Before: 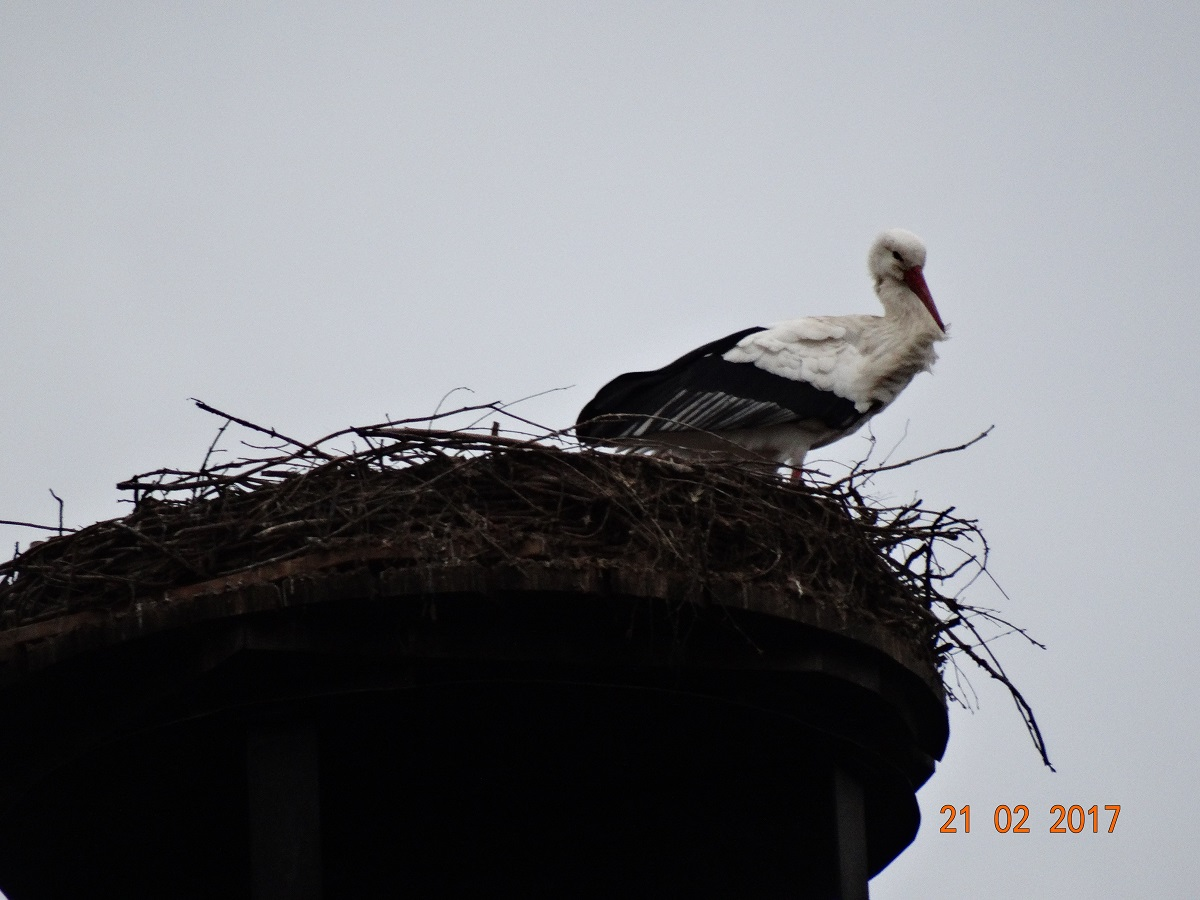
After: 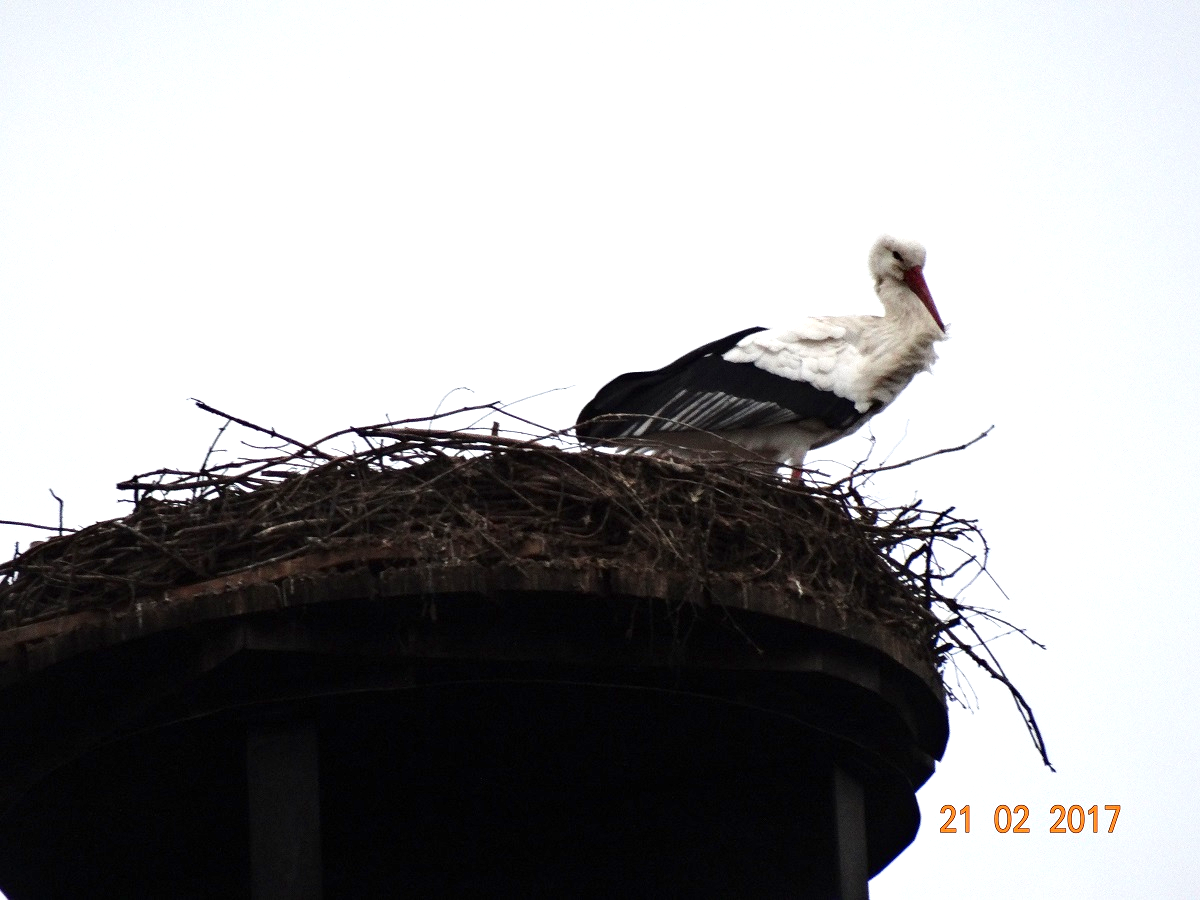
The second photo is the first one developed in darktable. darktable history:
exposure: black level correction 0, exposure 0.932 EV, compensate highlight preservation false
